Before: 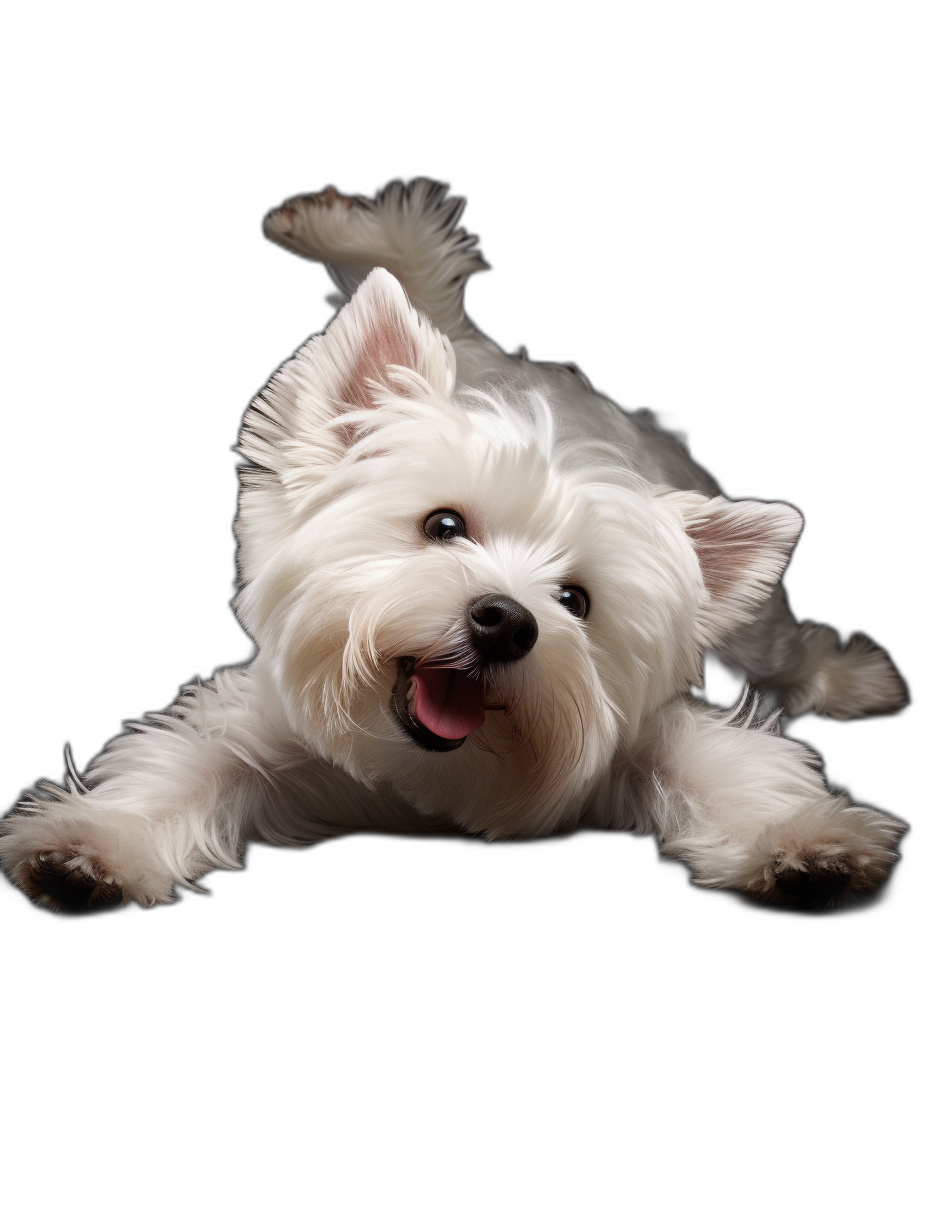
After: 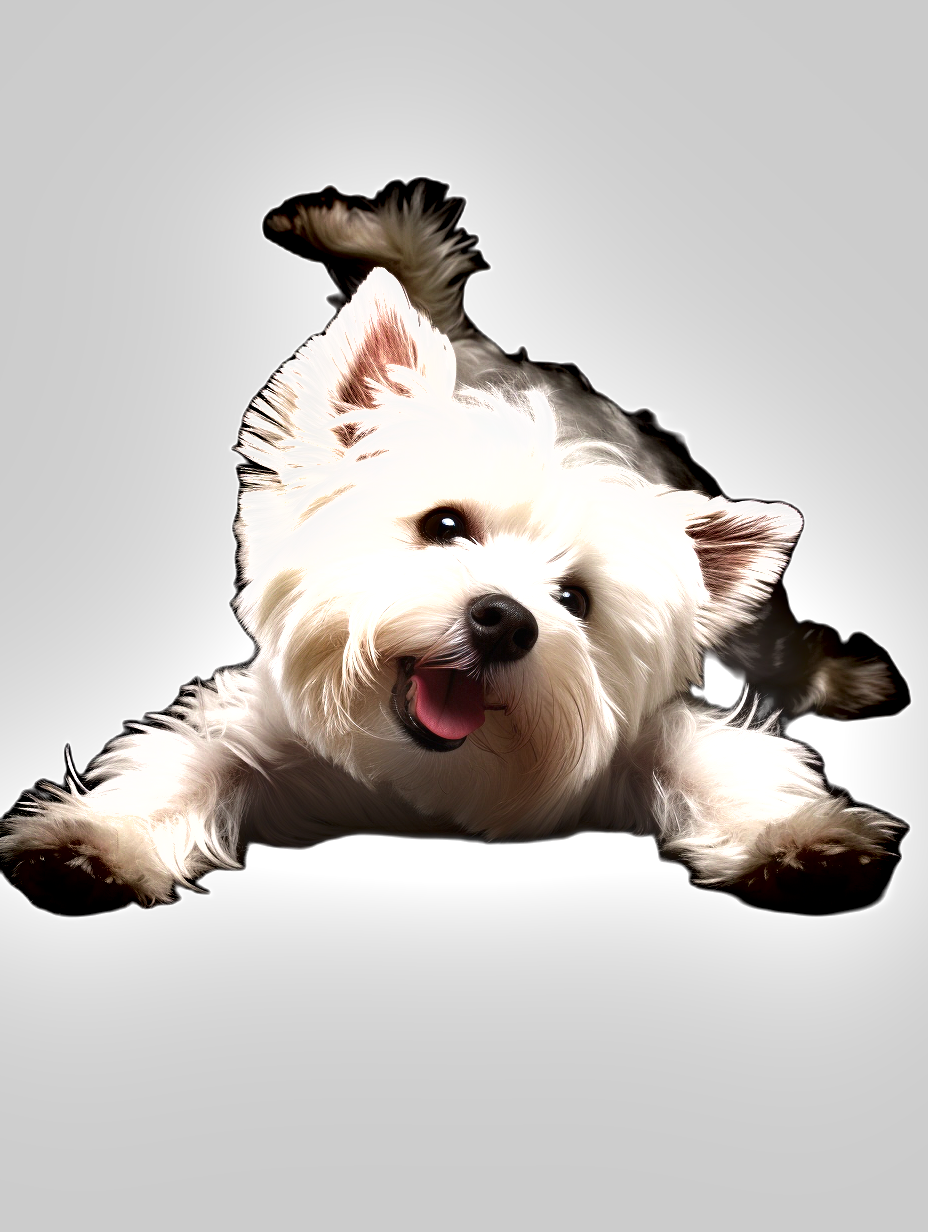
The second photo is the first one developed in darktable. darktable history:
exposure: black level correction 0, exposure 1.001 EV, compensate exposure bias true, compensate highlight preservation false
shadows and highlights: low approximation 0.01, soften with gaussian
